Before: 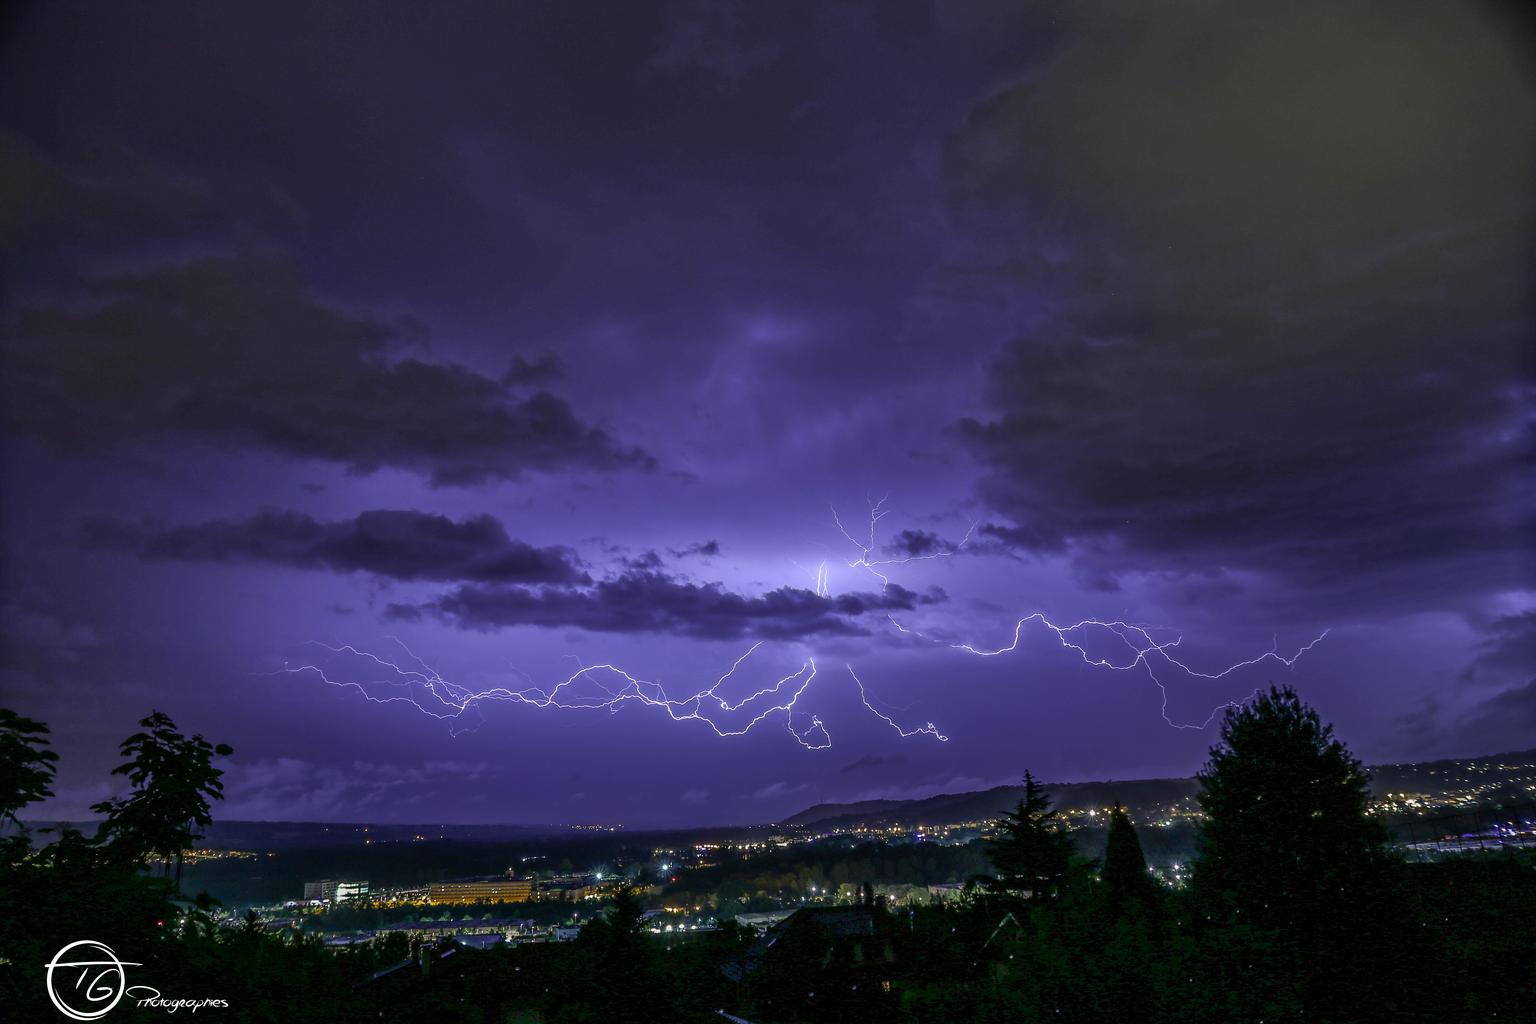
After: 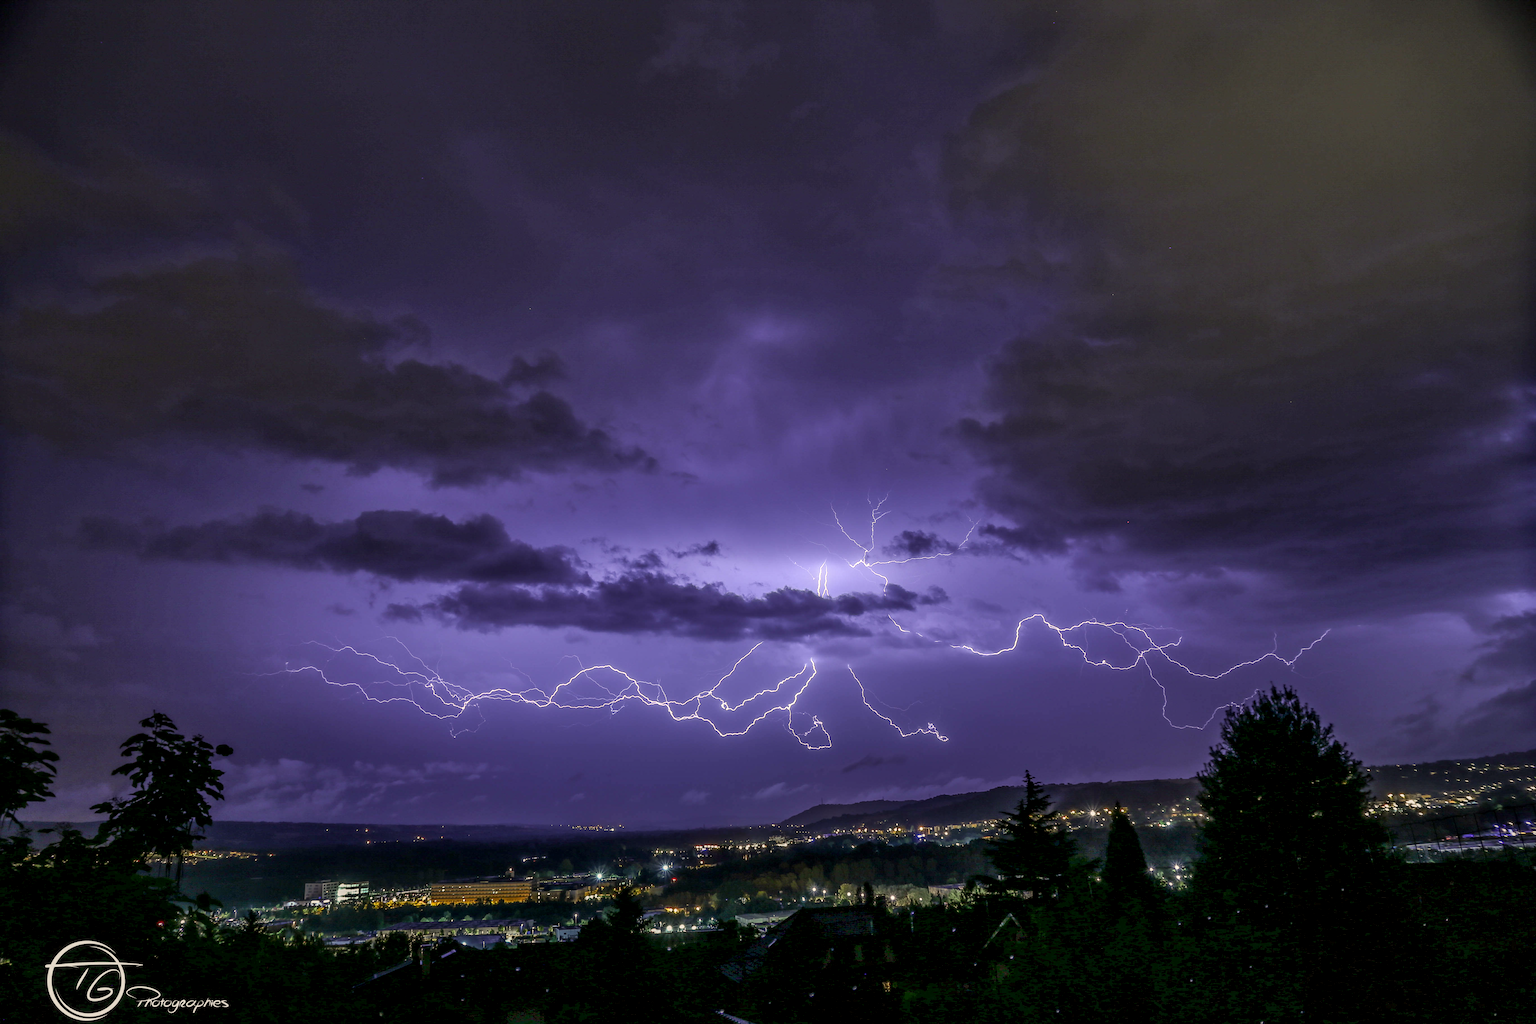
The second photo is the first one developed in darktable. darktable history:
color calibration: x 0.328, y 0.344, temperature 5651.13 K
local contrast: on, module defaults
